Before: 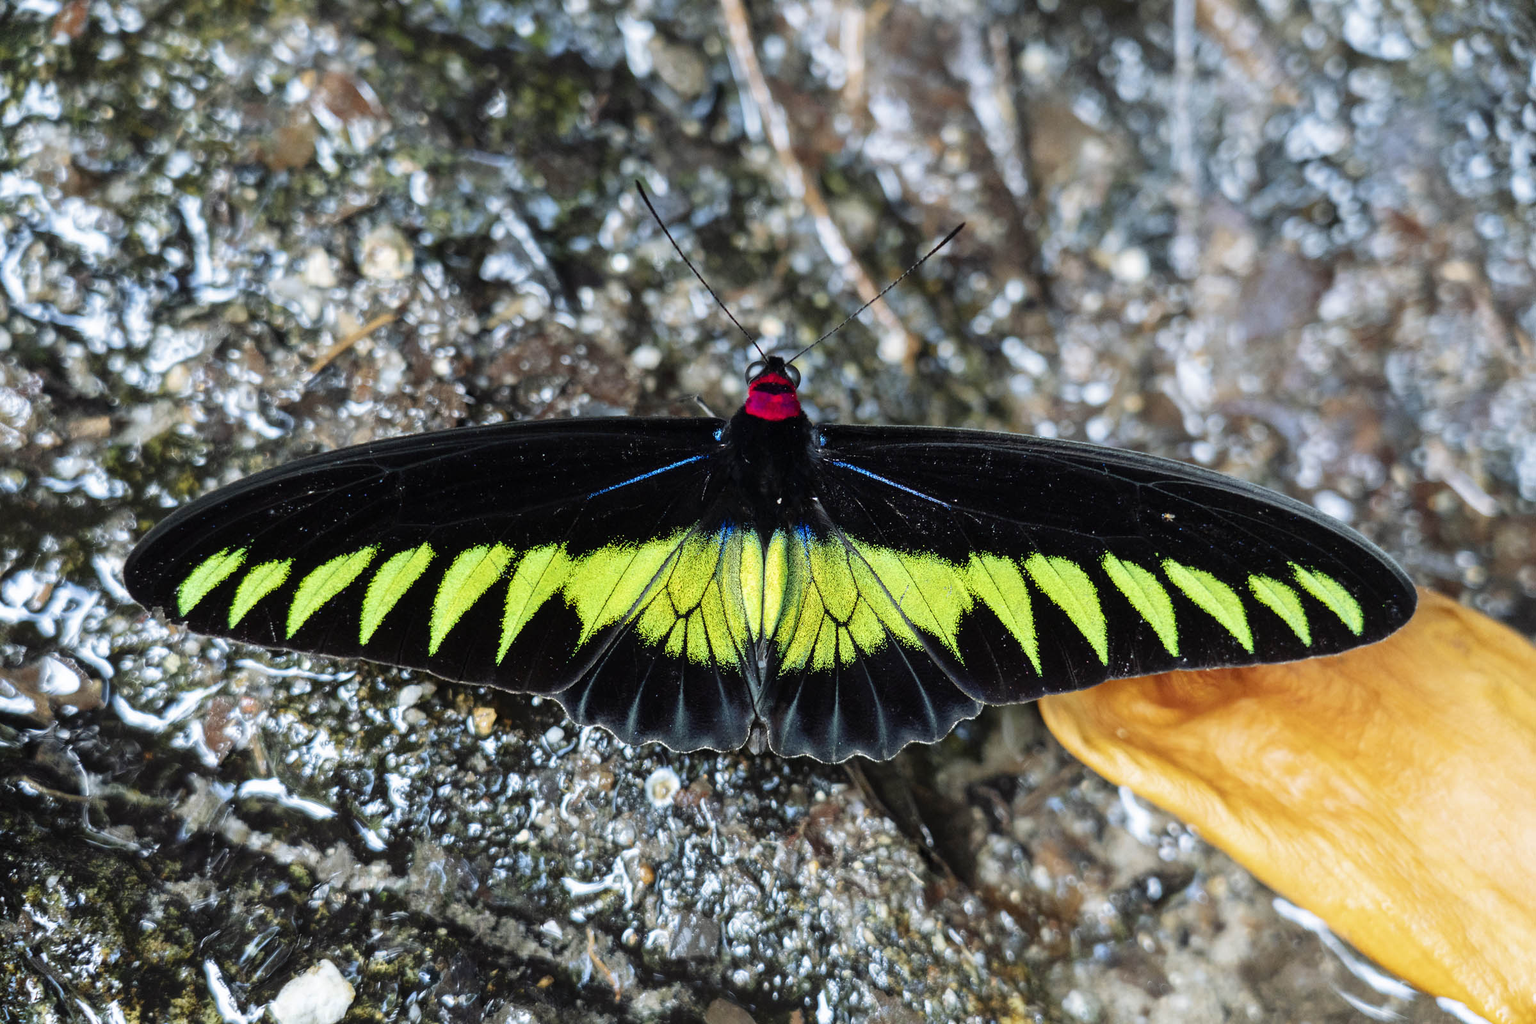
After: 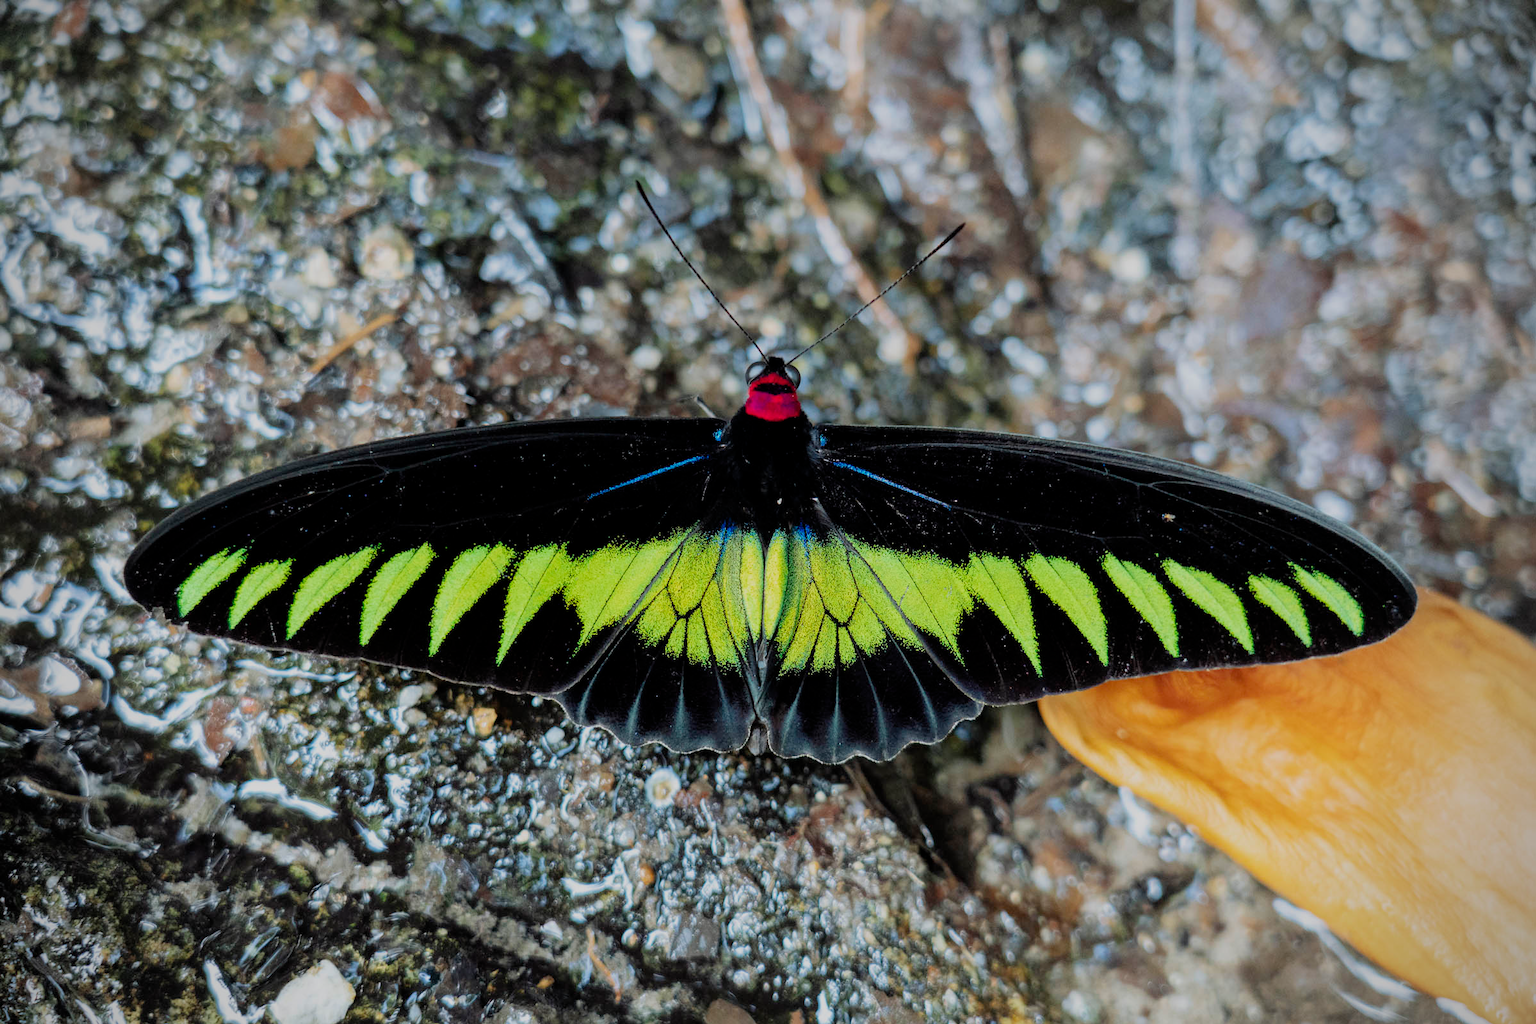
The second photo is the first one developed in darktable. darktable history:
filmic rgb: middle gray luminance 18.42%, black relative exposure -10.5 EV, white relative exposure 3.4 EV, threshold 6 EV, target black luminance 0%, hardness 6.03, latitude 99%, contrast 0.847, shadows ↔ highlights balance 0.505%, add noise in highlights 0, preserve chrominance max RGB, color science v3 (2019), use custom middle-gray values true, iterations of high-quality reconstruction 0, contrast in highlights soft, enable highlight reconstruction true
vignetting: on, module defaults
